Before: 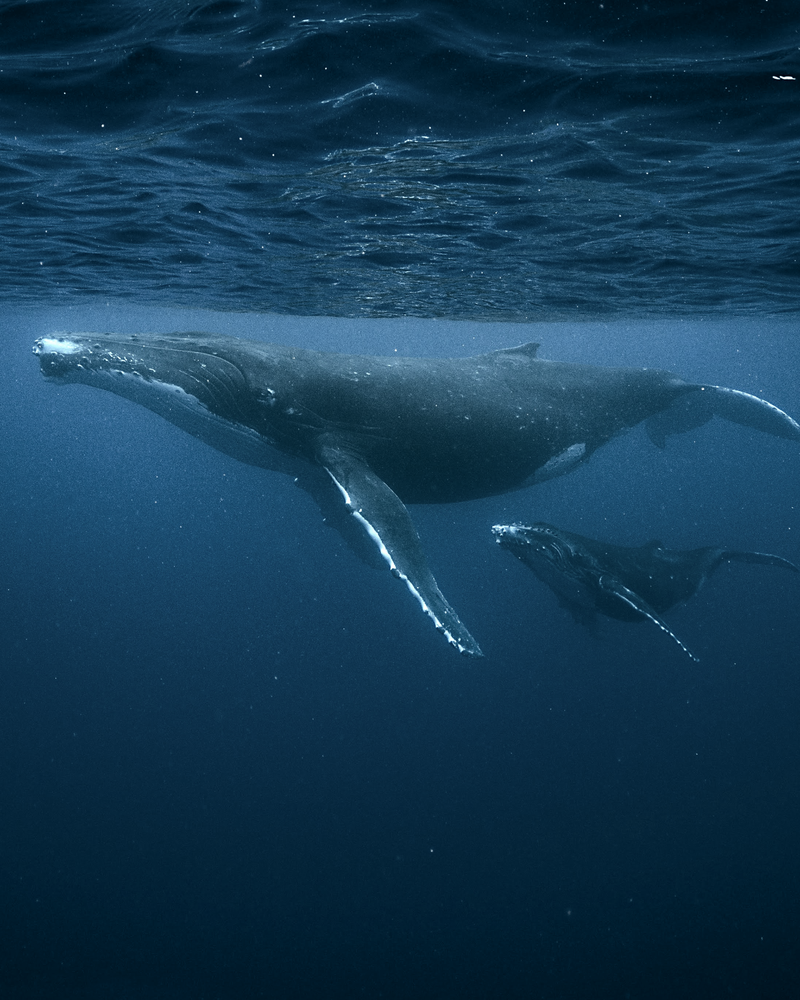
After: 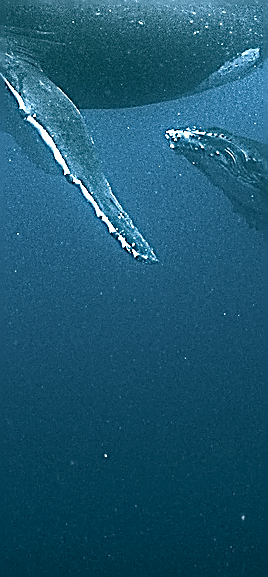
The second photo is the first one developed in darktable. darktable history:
crop: left 40.757%, top 39.535%, right 25.649%, bottom 2.712%
color correction: highlights a* 4.39, highlights b* 4.96, shadows a* -7.17, shadows b* 4.89
exposure: black level correction 0, exposure 1.469 EV, compensate highlight preservation false
sharpen: amount 2
